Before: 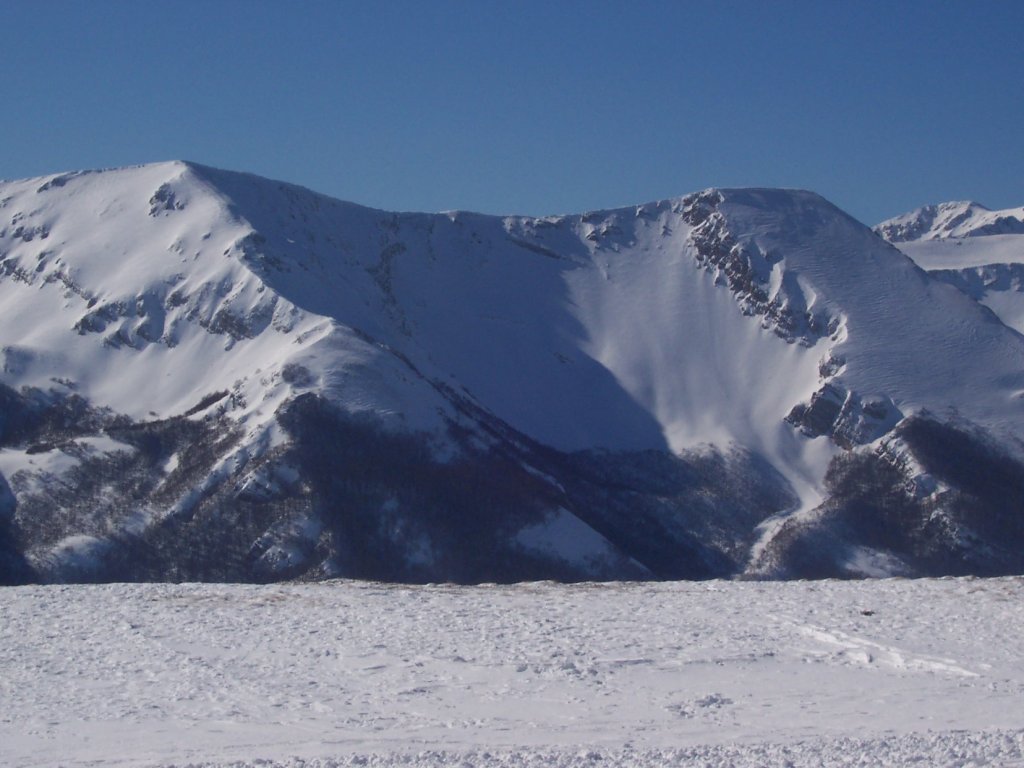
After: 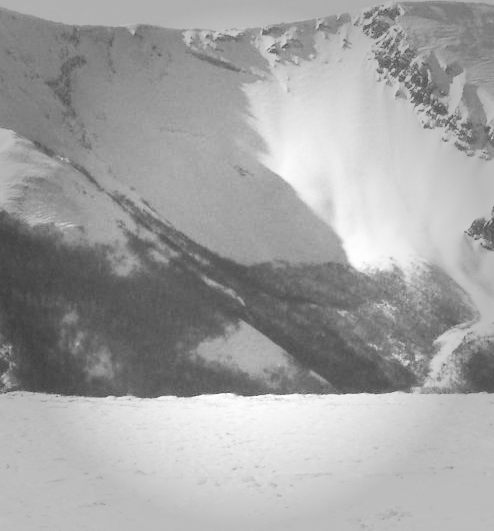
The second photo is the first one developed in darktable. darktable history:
color calibration: output gray [0.31, 0.36, 0.33, 0], illuminant custom, x 0.343, y 0.359, temperature 5064.13 K
vignetting: fall-off start 48.41%, automatic ratio true, width/height ratio 1.284
exposure: exposure 1.224 EV, compensate highlight preservation false
contrast brightness saturation: contrast 0.447, brightness 0.561, saturation -0.189
crop: left 31.318%, top 24.38%, right 20.379%, bottom 6.408%
